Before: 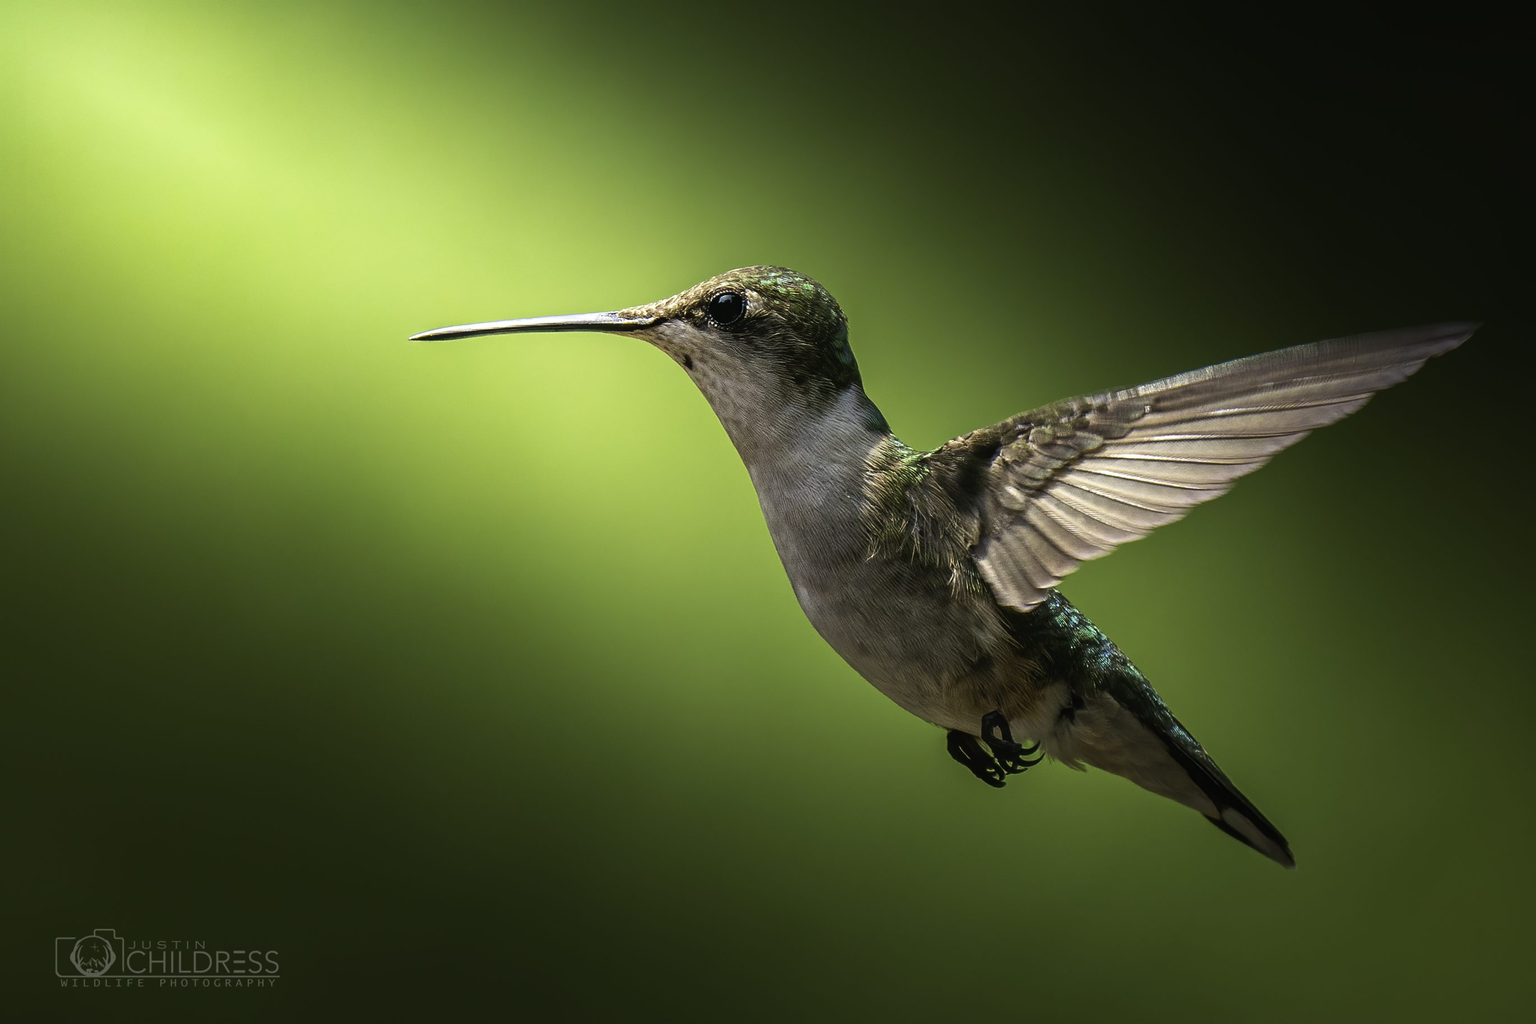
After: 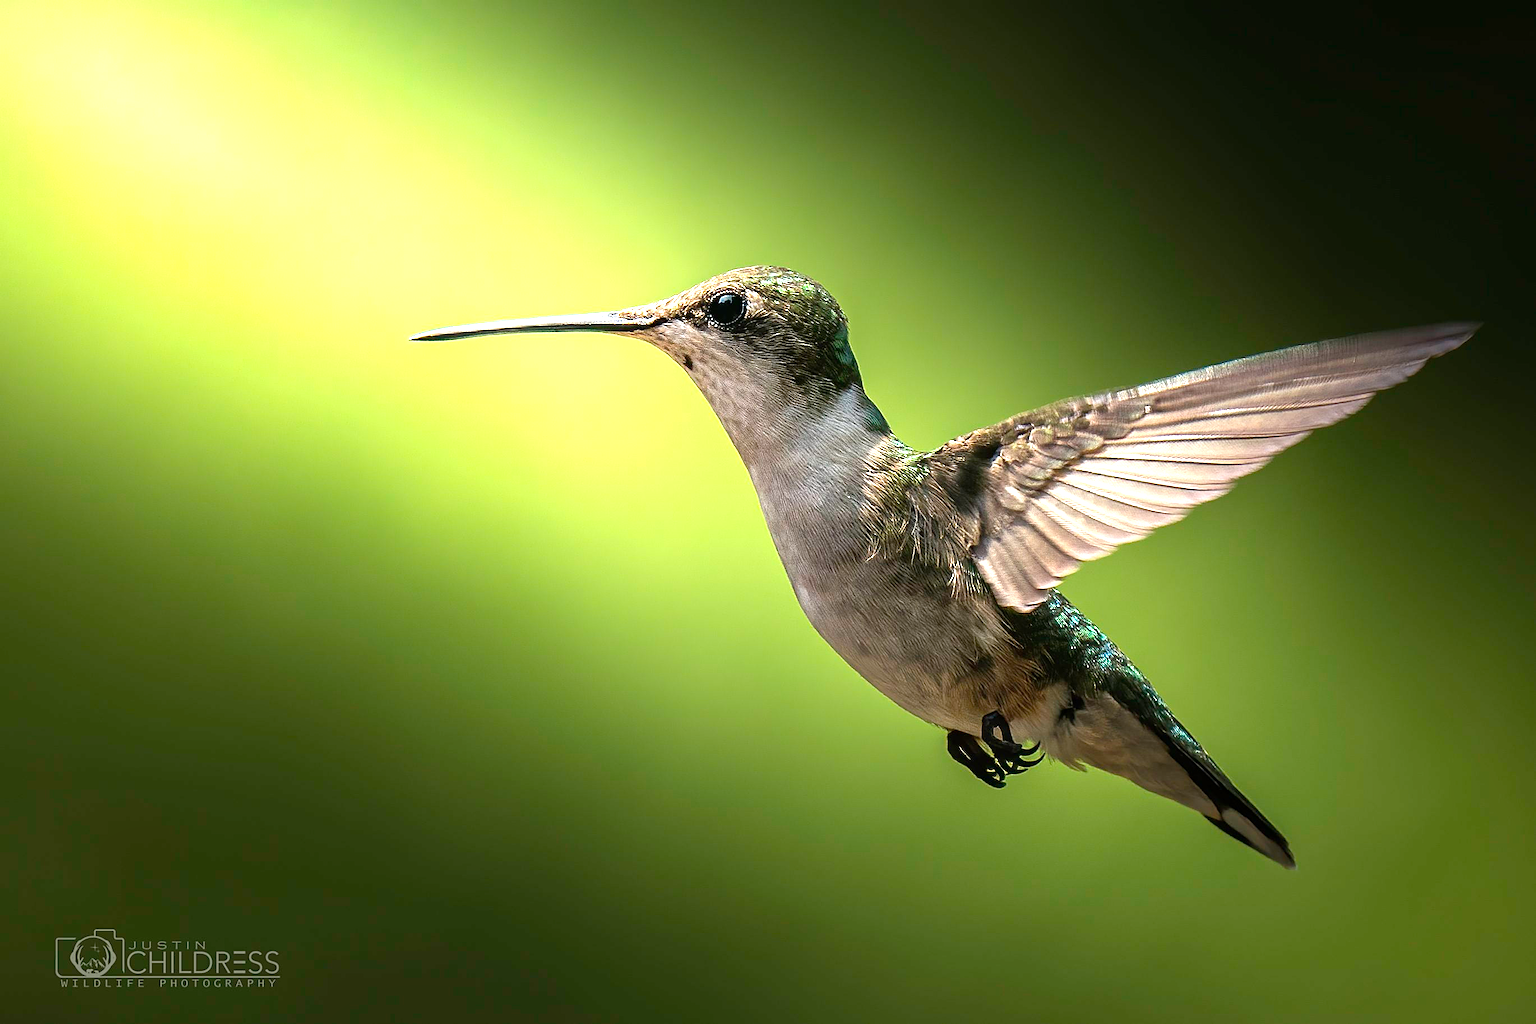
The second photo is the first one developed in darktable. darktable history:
exposure: black level correction 0.001, exposure 0.5 EV, compensate highlight preservation false
contrast brightness saturation: saturation -0.069
sharpen: on, module defaults
tone equalizer: -8 EV -0.386 EV, -7 EV -0.357 EV, -6 EV -0.37 EV, -5 EV -0.209 EV, -3 EV 0.206 EV, -2 EV 0.36 EV, -1 EV 0.396 EV, +0 EV 0.408 EV
